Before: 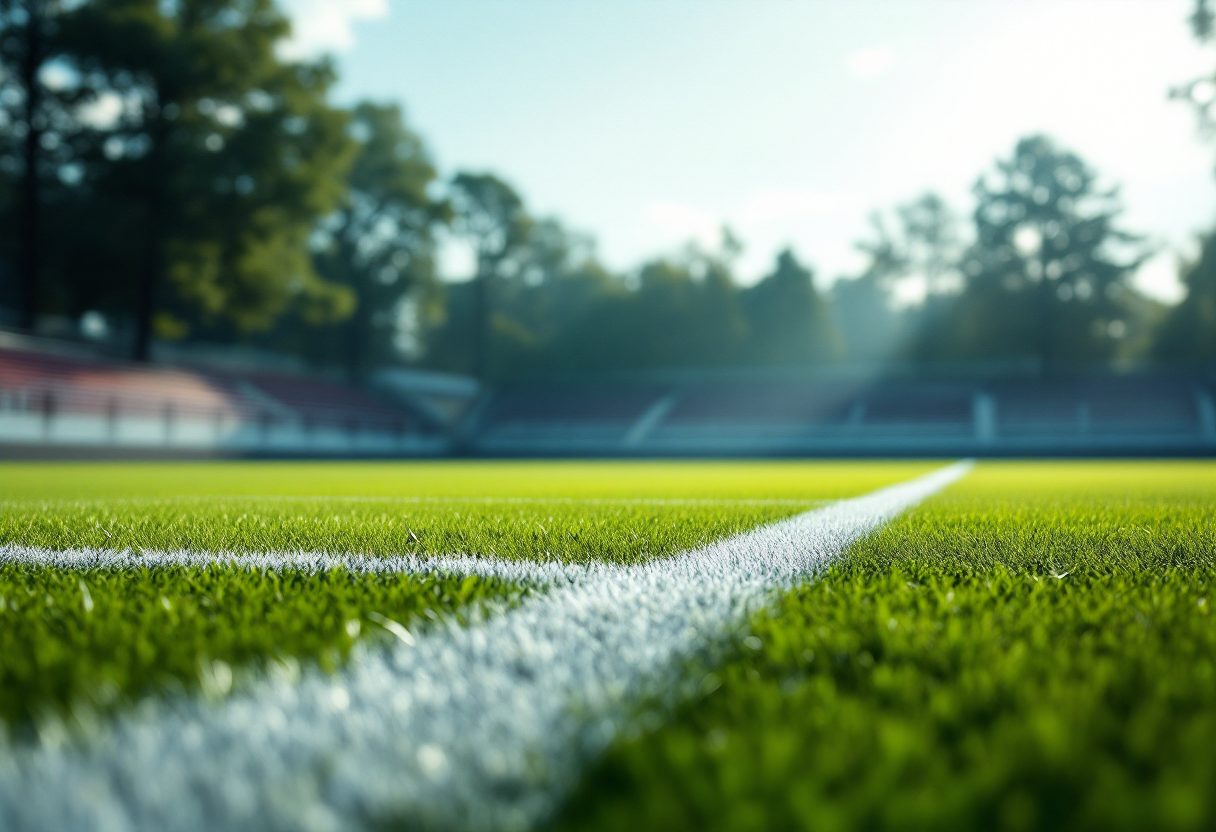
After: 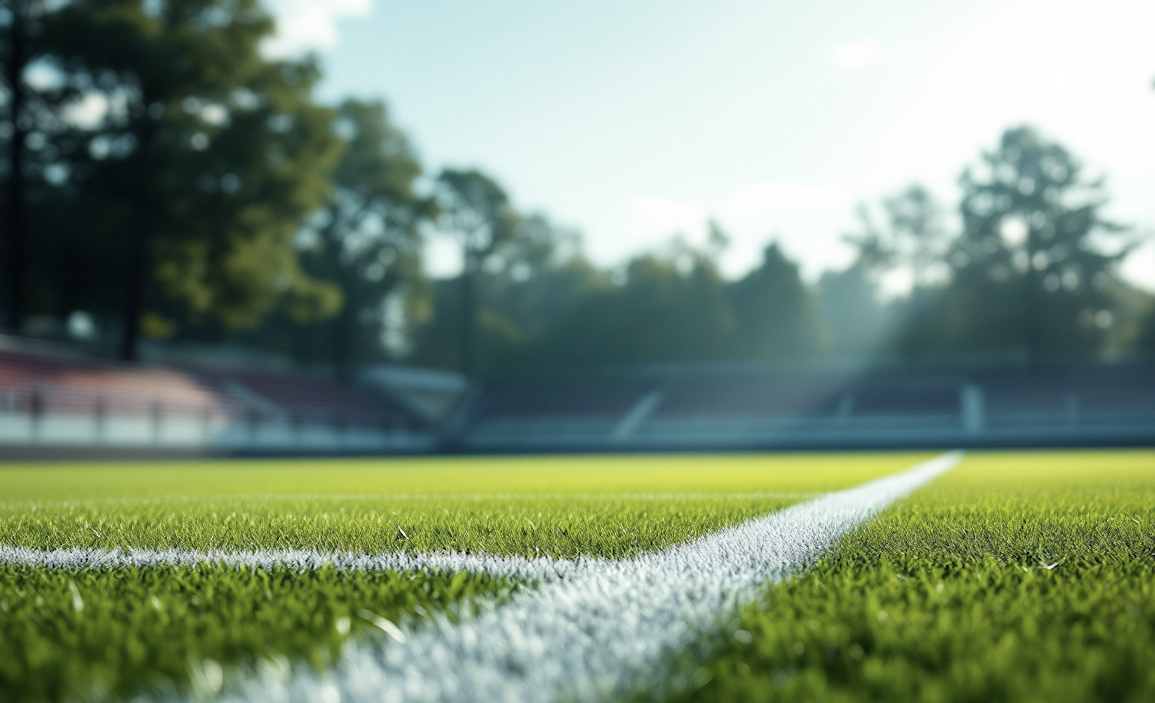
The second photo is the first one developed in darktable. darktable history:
crop and rotate: angle 0.555°, left 0.302%, right 3.325%, bottom 14.274%
color correction: highlights b* 0.067, saturation 0.811
